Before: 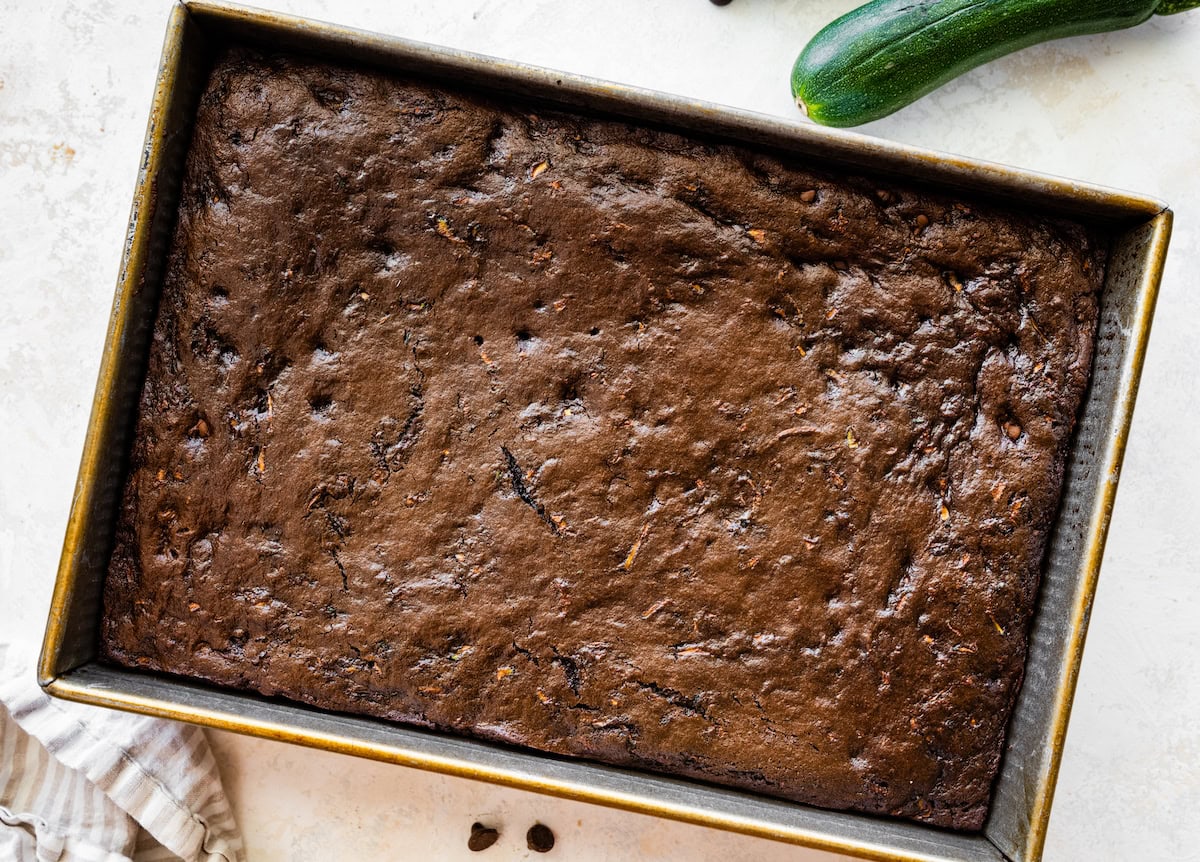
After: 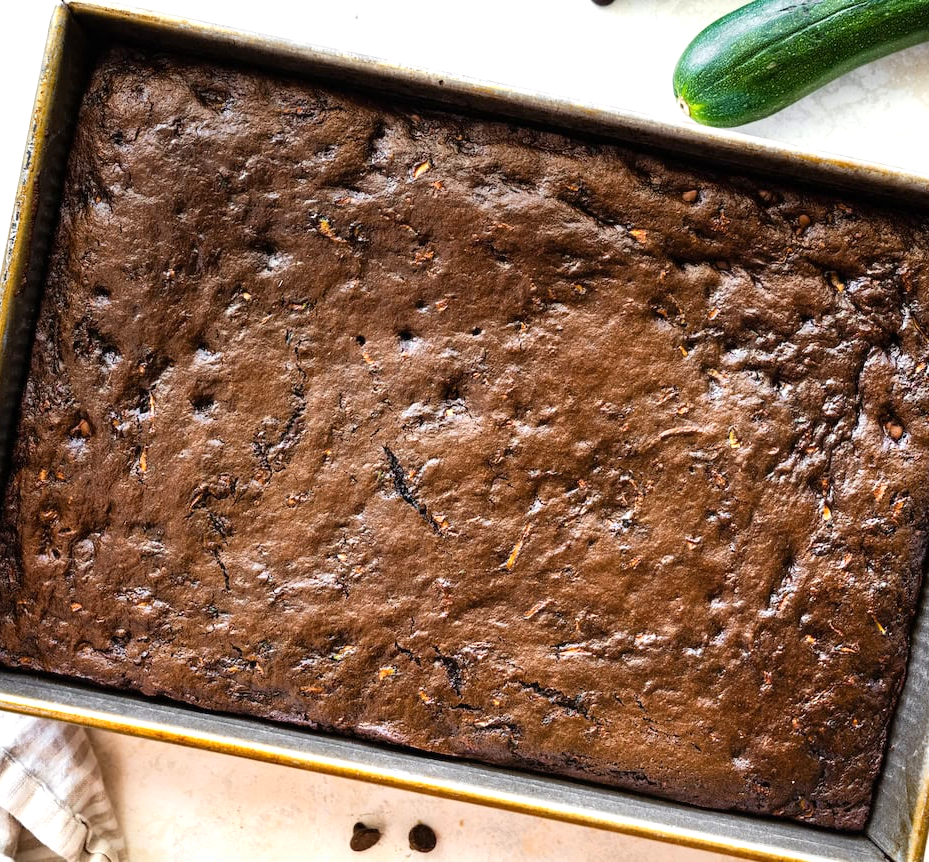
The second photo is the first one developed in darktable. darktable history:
crop: left 9.871%, right 12.659%
exposure: black level correction 0, exposure 0.499 EV, compensate exposure bias true, compensate highlight preservation false
